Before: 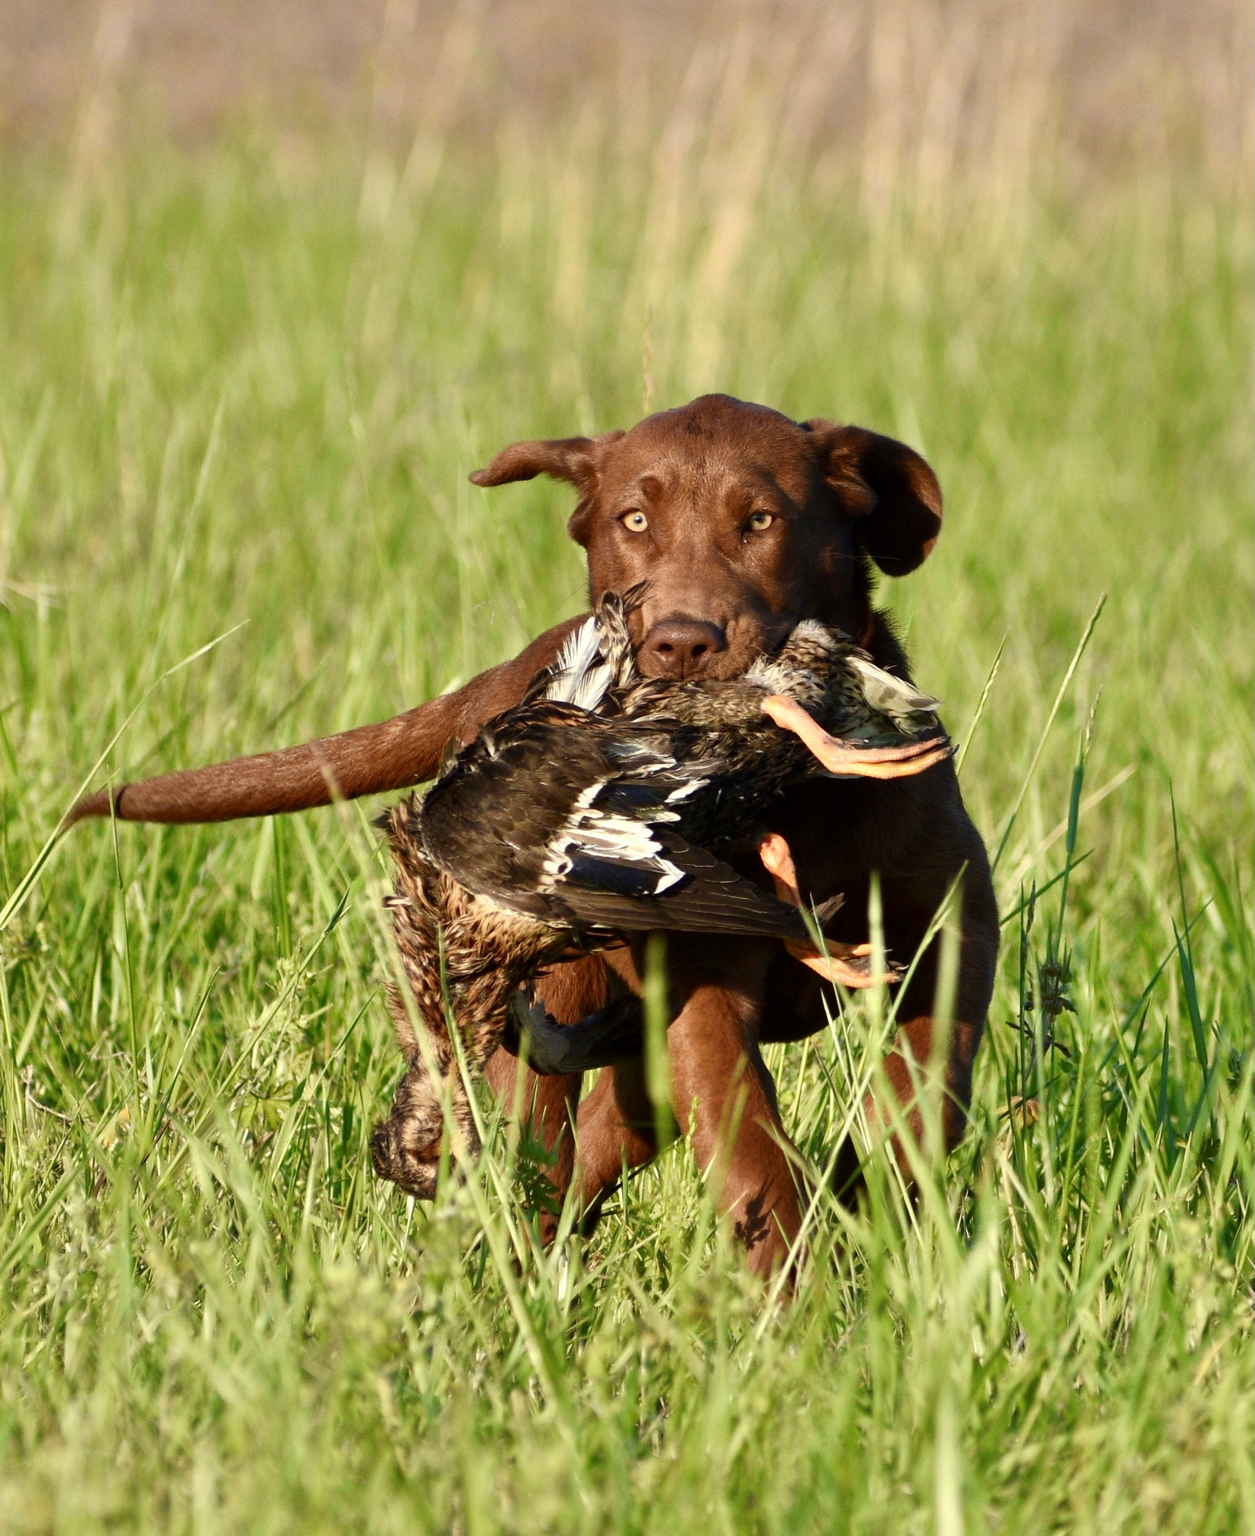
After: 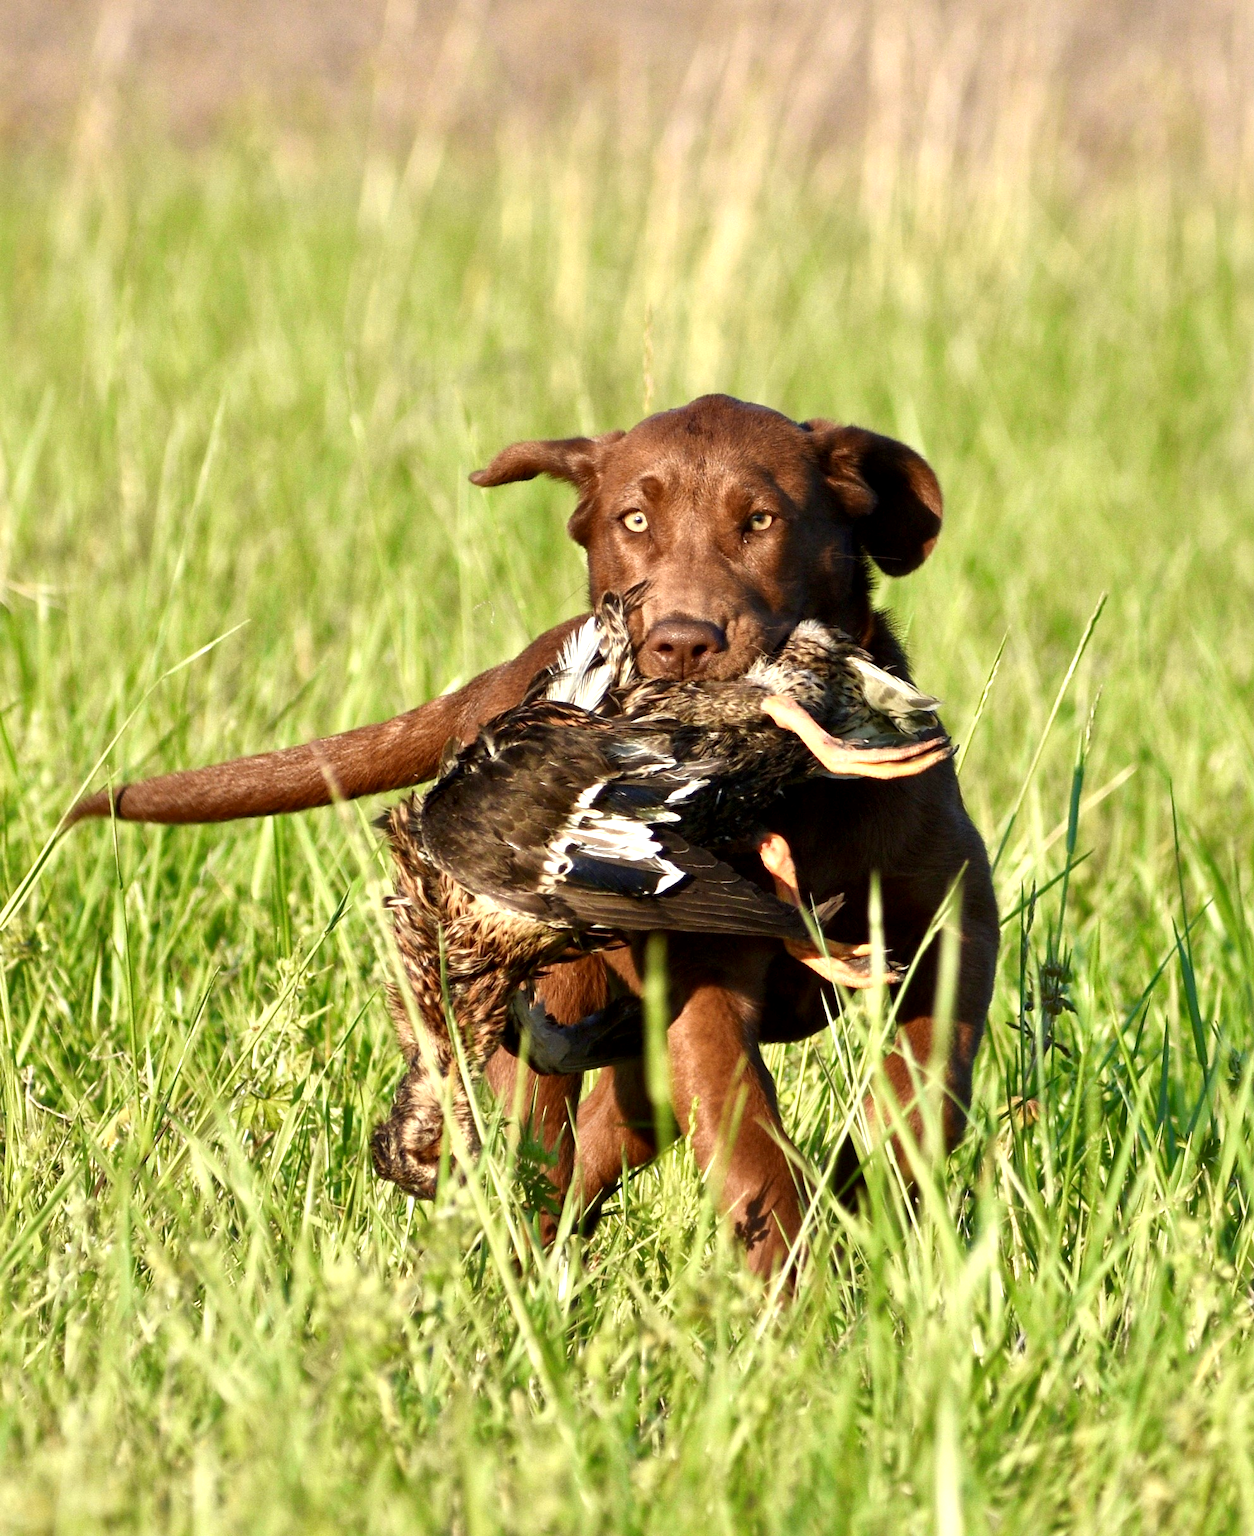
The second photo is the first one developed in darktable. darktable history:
exposure: black level correction 0.001, exposure 0.498 EV, compensate exposure bias true, compensate highlight preservation false
local contrast: mode bilateral grid, contrast 21, coarseness 49, detail 120%, midtone range 0.2
